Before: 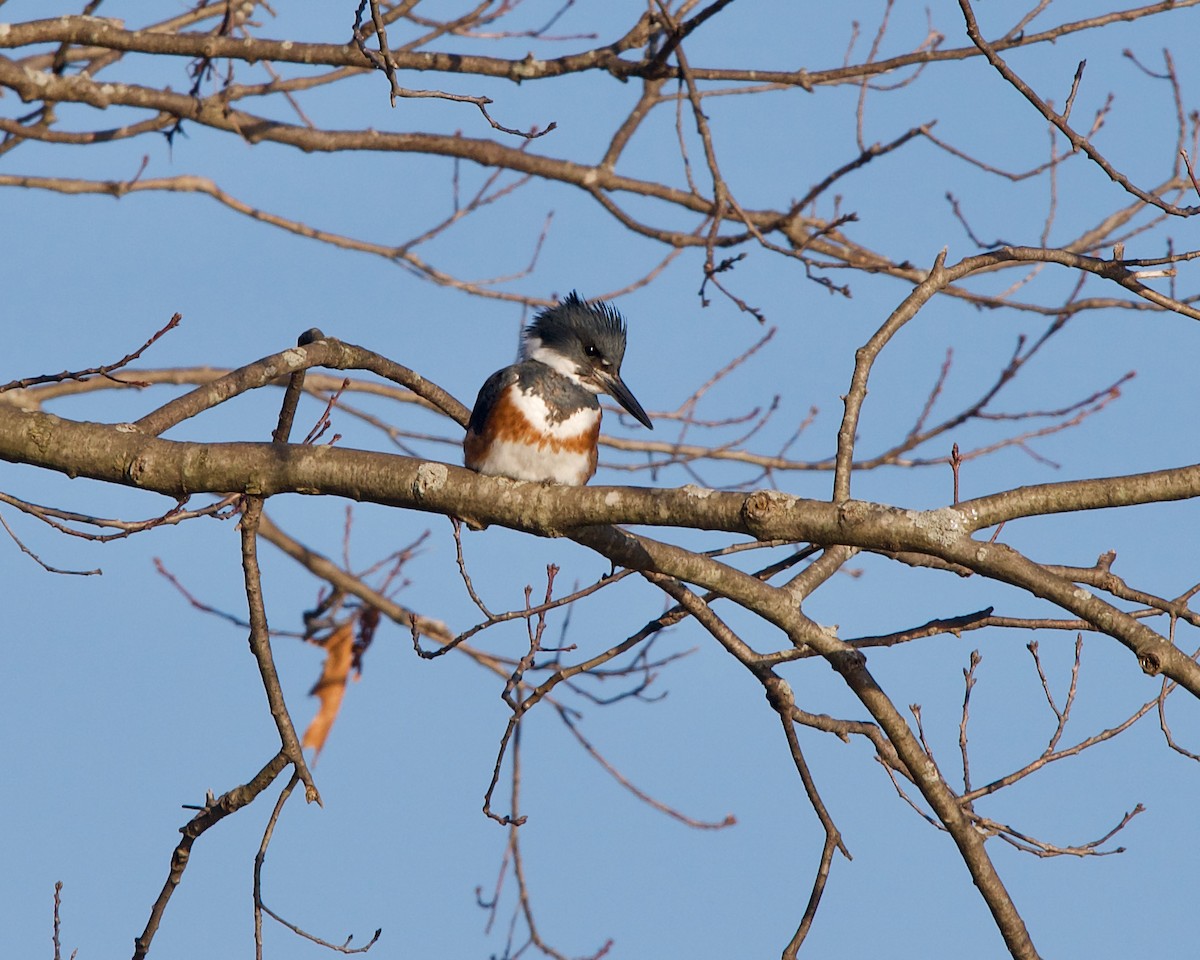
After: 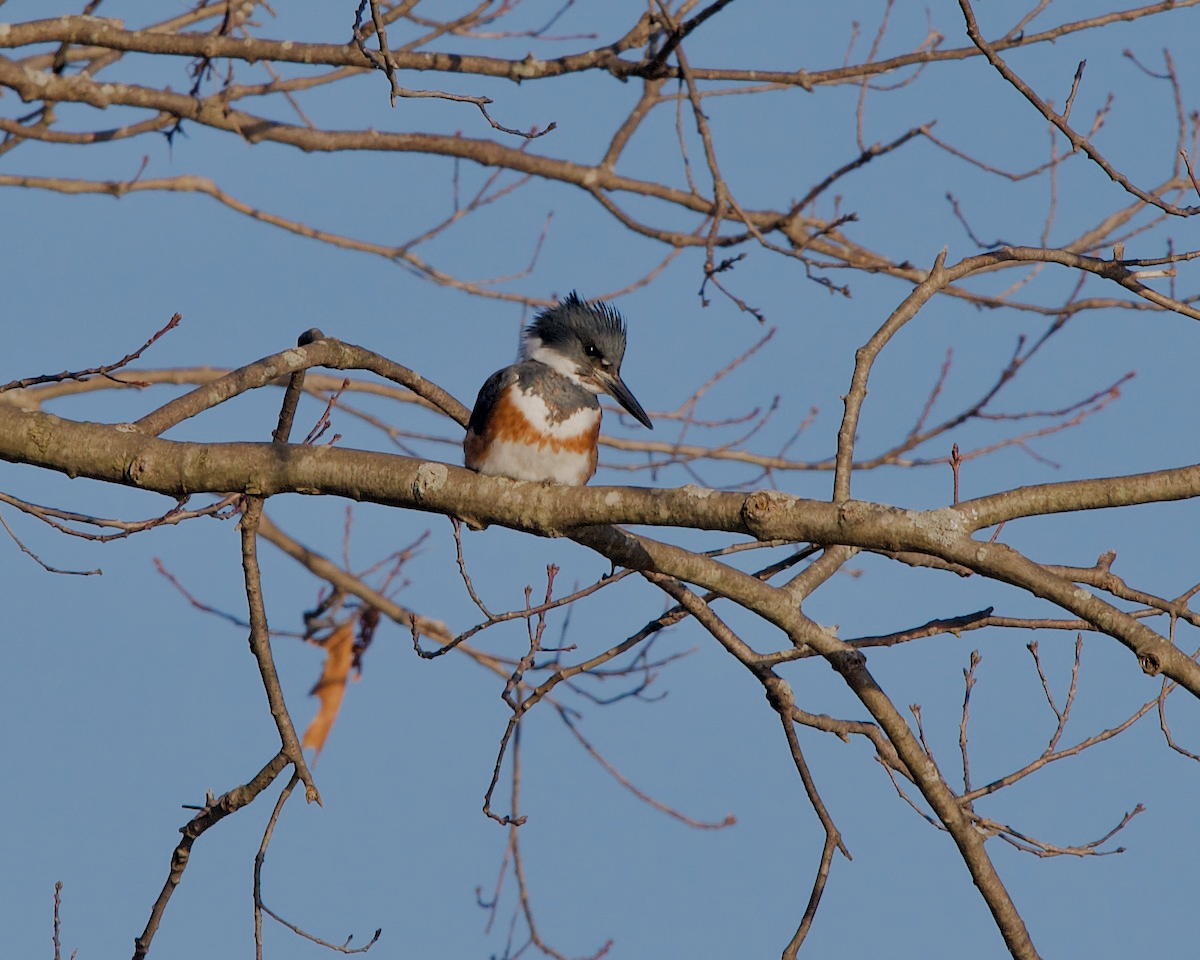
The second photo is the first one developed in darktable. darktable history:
tone equalizer: -8 EV 0.212 EV, -7 EV 0.444 EV, -6 EV 0.4 EV, -5 EV 0.222 EV, -3 EV -0.256 EV, -2 EV -0.444 EV, -1 EV -0.406 EV, +0 EV -0.249 EV, edges refinement/feathering 500, mask exposure compensation -1.57 EV, preserve details no
filmic rgb: black relative exposure -7.65 EV, white relative exposure 4.56 EV, hardness 3.61, color science v6 (2022)
